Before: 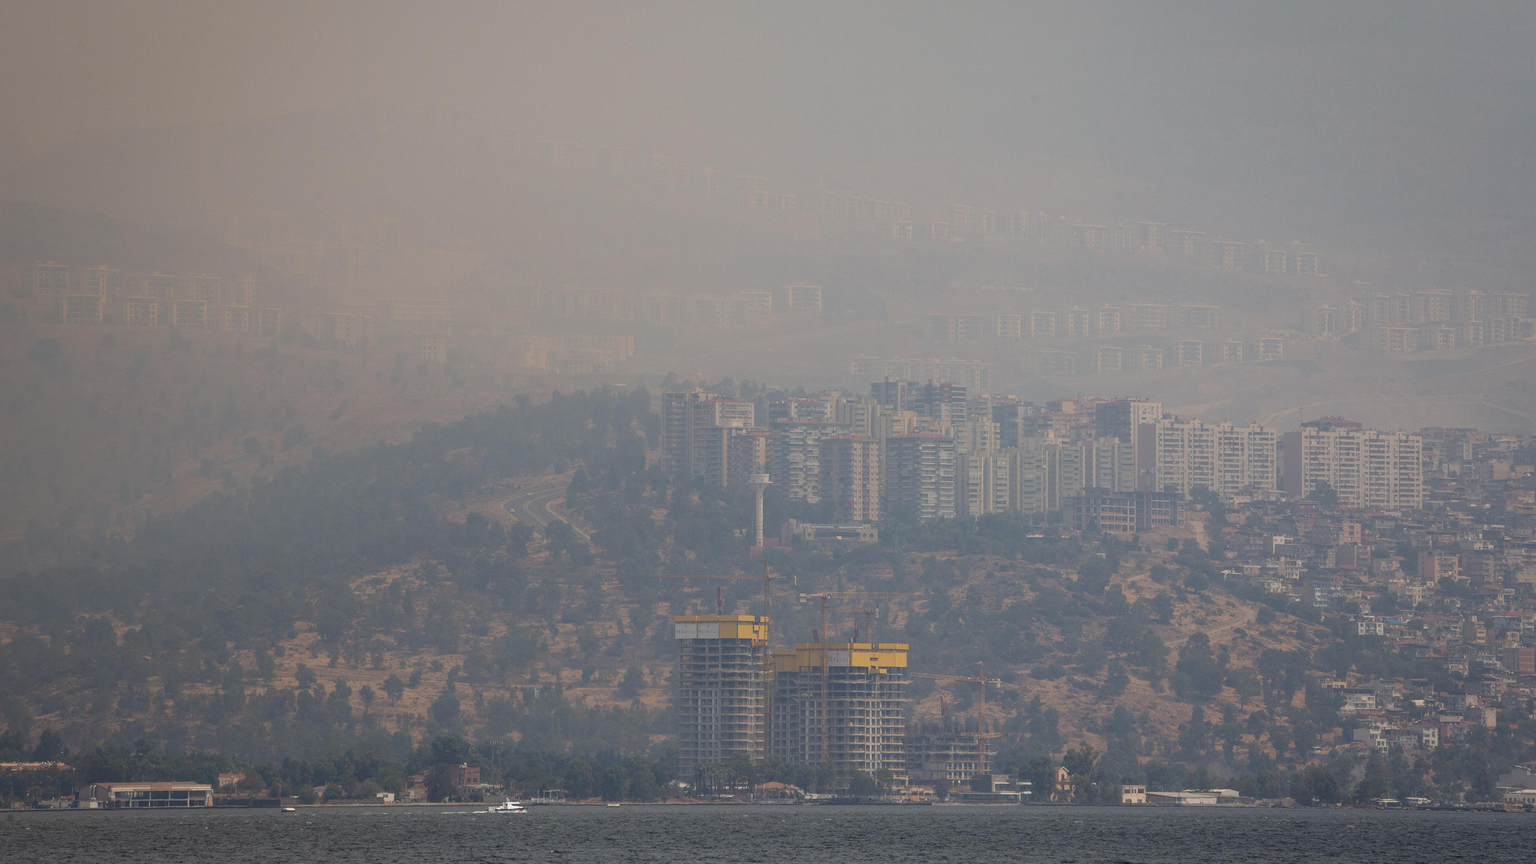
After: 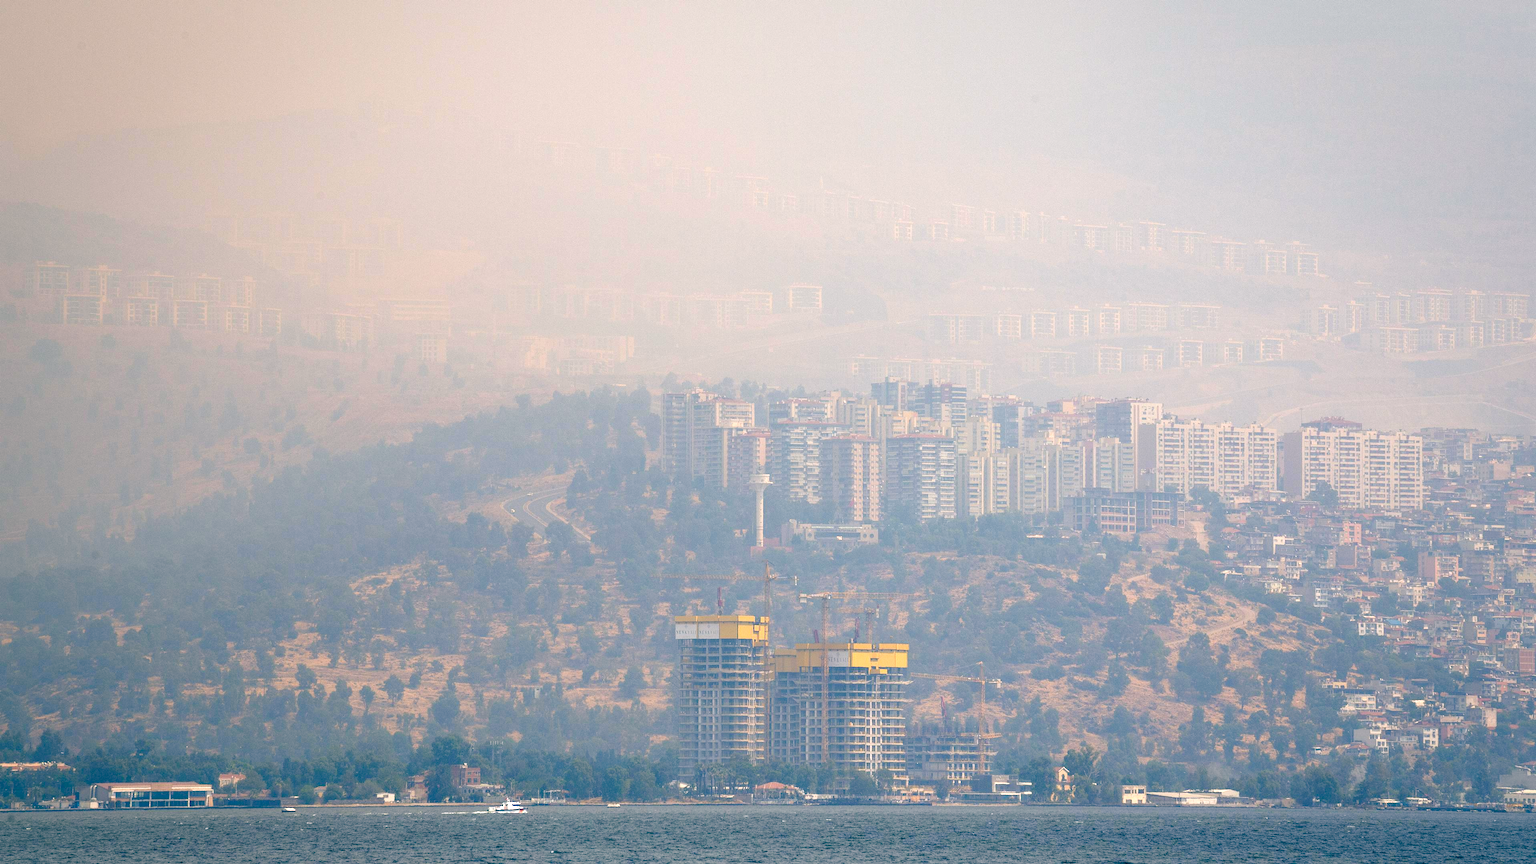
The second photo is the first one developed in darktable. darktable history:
exposure: black level correction 0, exposure 1.1 EV, compensate exposure bias true, compensate highlight preservation false
color balance rgb: shadows lift › luminance -28.76%, shadows lift › chroma 10%, shadows lift › hue 230°, power › chroma 0.5%, power › hue 215°, highlights gain › luminance 7.14%, highlights gain › chroma 1%, highlights gain › hue 50°, global offset › luminance -0.29%, global offset › hue 260°, perceptual saturation grading › global saturation 20%, perceptual saturation grading › highlights -13.92%, perceptual saturation grading › shadows 50%
